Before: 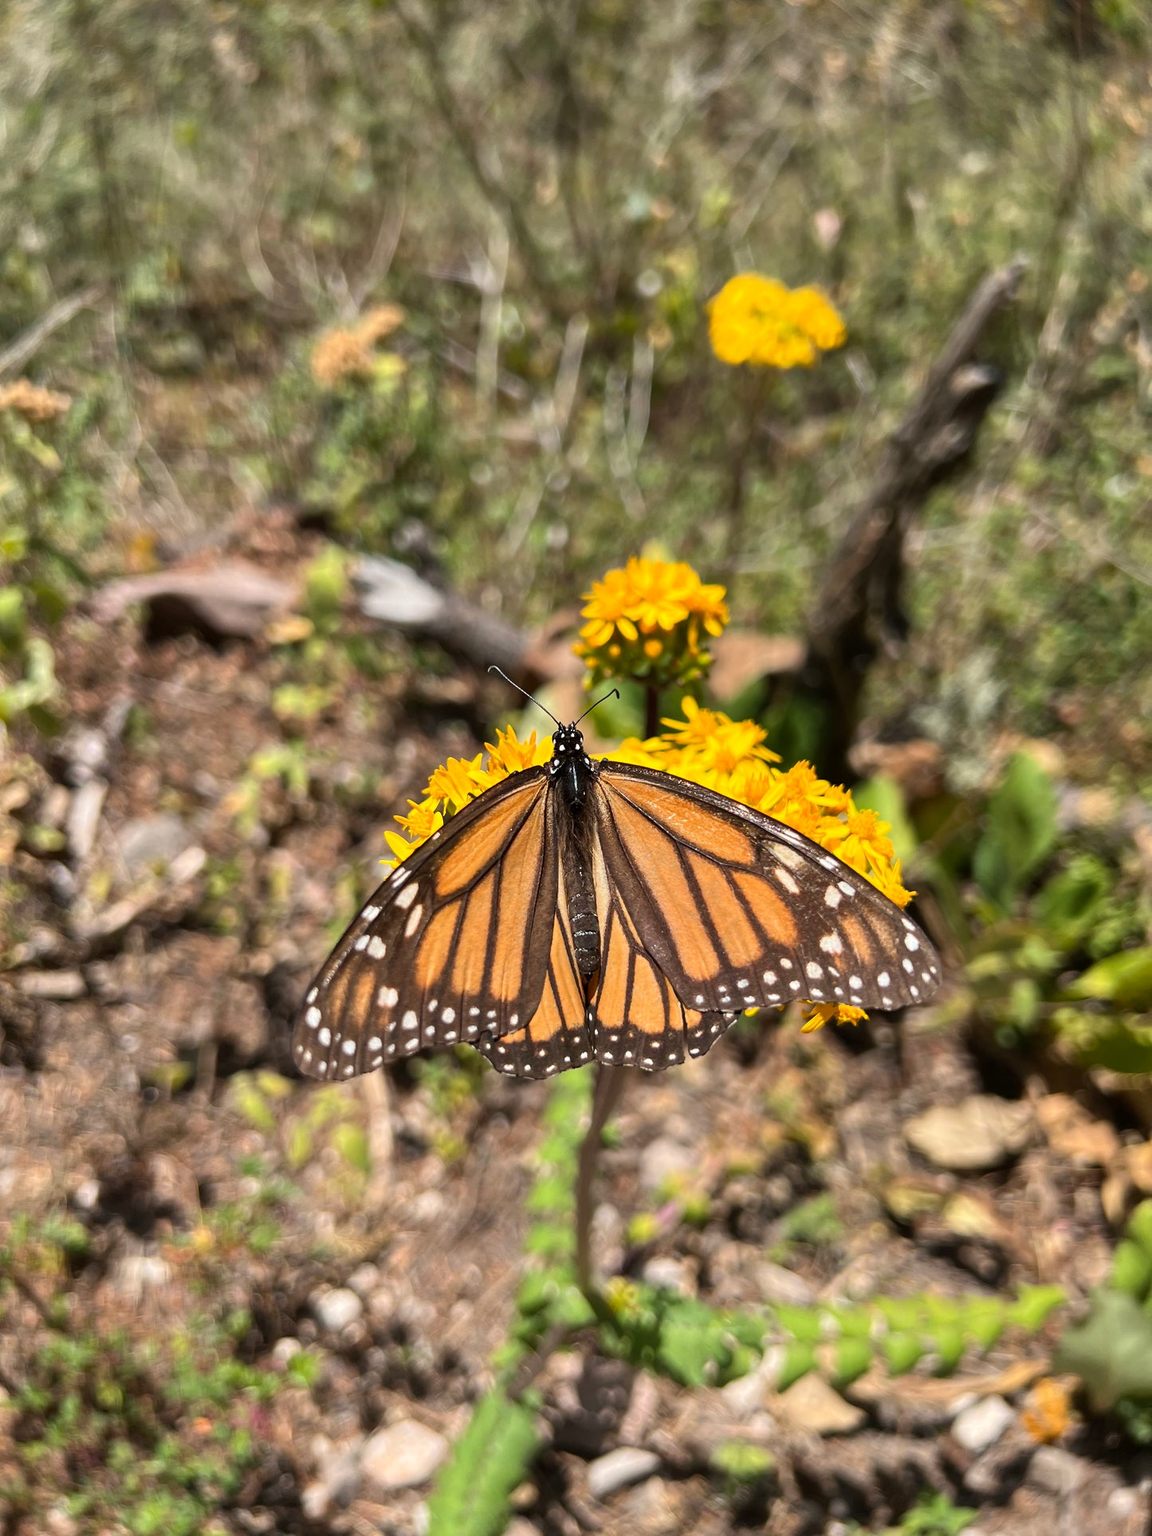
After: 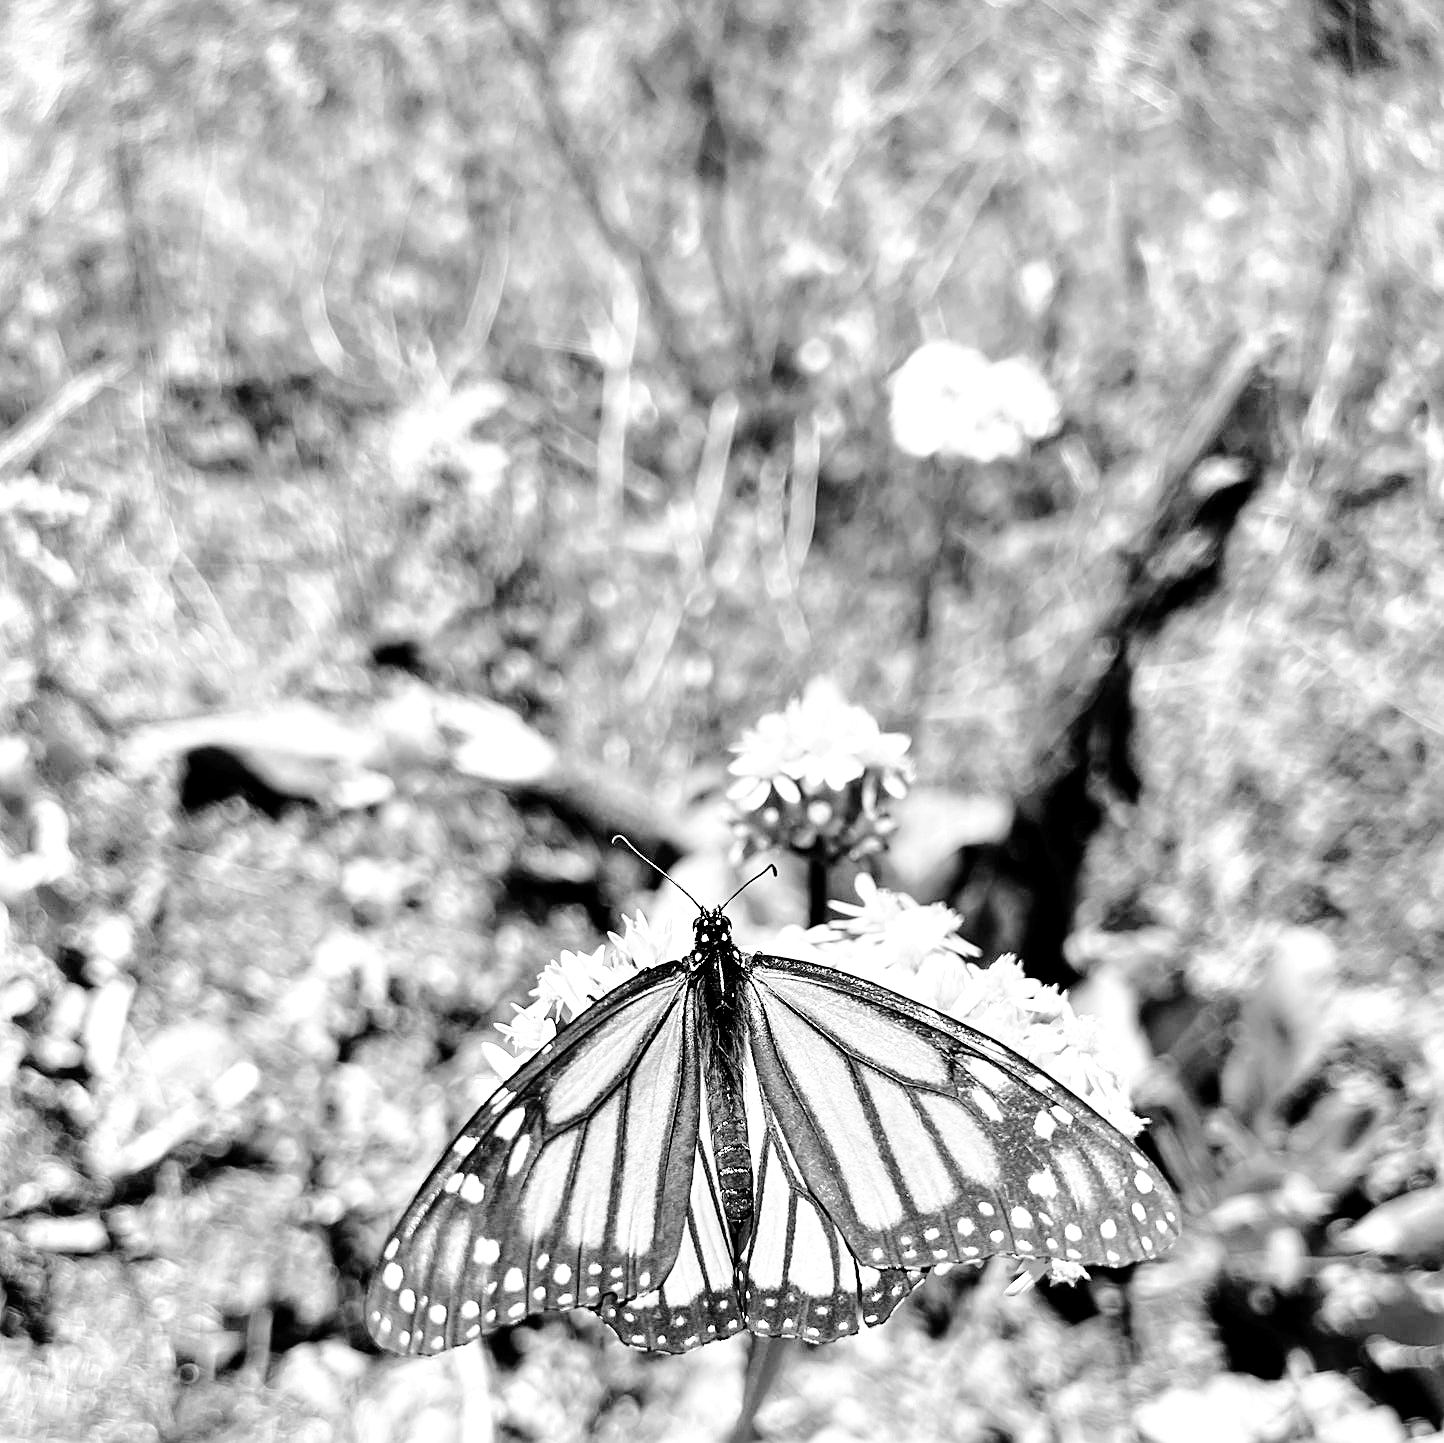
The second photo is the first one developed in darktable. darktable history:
tone curve: curves: ch0 [(0, 0) (0.003, 0.013) (0.011, 0.012) (0.025, 0.011) (0.044, 0.016) (0.069, 0.029) (0.1, 0.045) (0.136, 0.074) (0.177, 0.123) (0.224, 0.207) (0.277, 0.313) (0.335, 0.414) (0.399, 0.509) (0.468, 0.599) (0.543, 0.663) (0.623, 0.728) (0.709, 0.79) (0.801, 0.854) (0.898, 0.925) (1, 1)], preserve colors none
monochrome: size 3.1
exposure: black level correction 0.008, exposure 0.979 EV, compensate highlight preservation false
crop: bottom 24.967%
sharpen: on, module defaults
rgb curve: curves: ch0 [(0, 0) (0.078, 0.051) (0.929, 0.956) (1, 1)], compensate middle gray true
